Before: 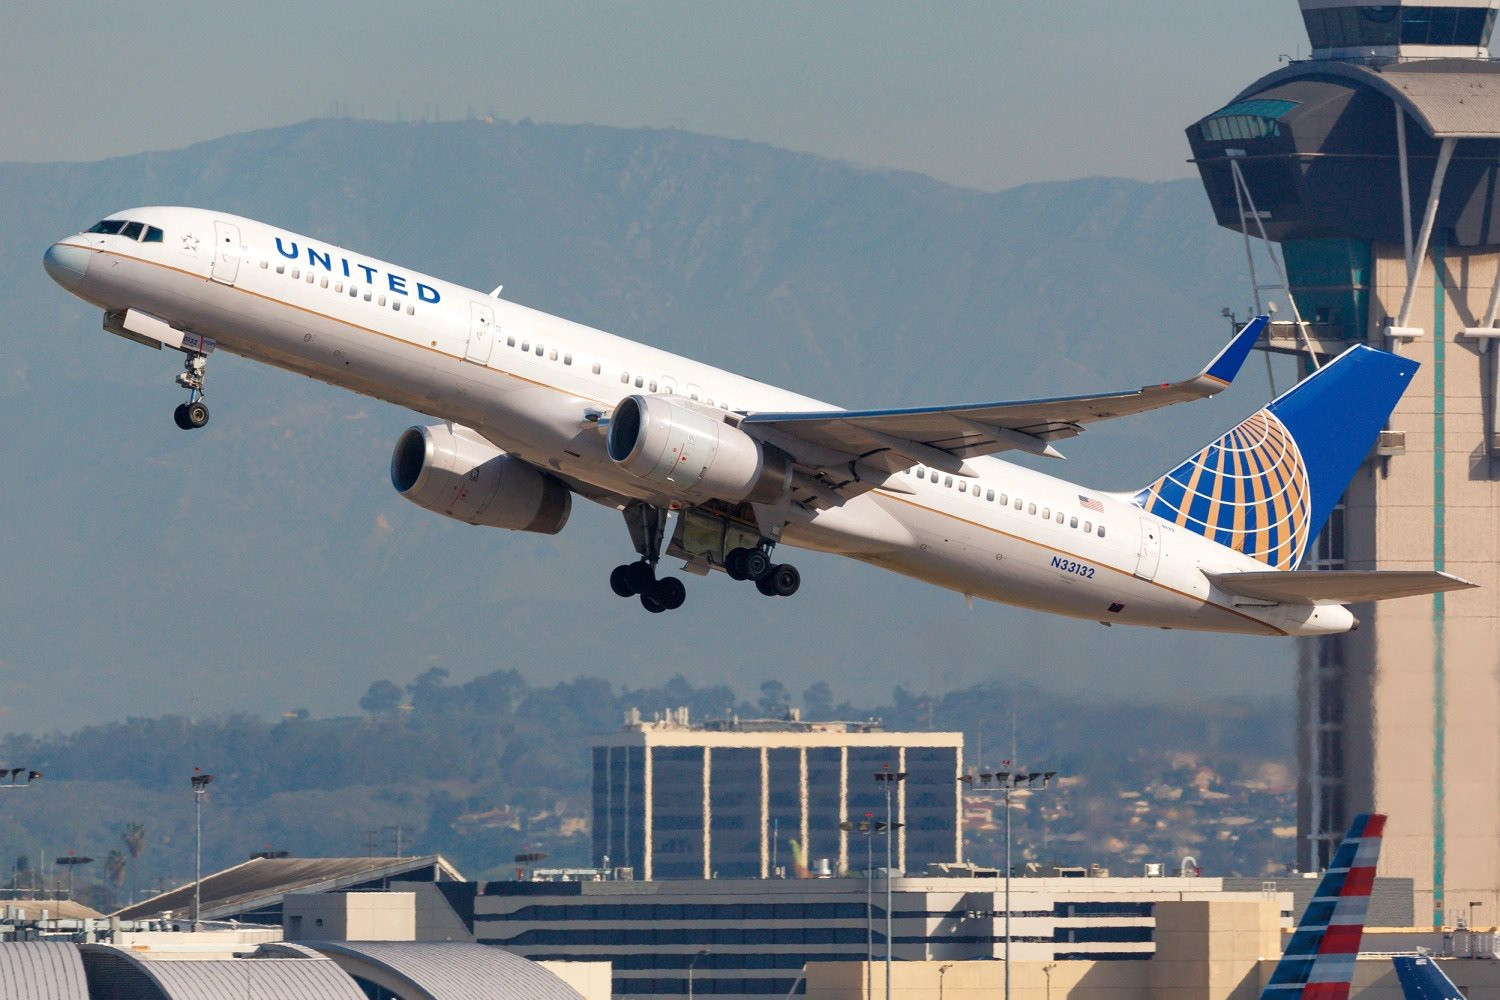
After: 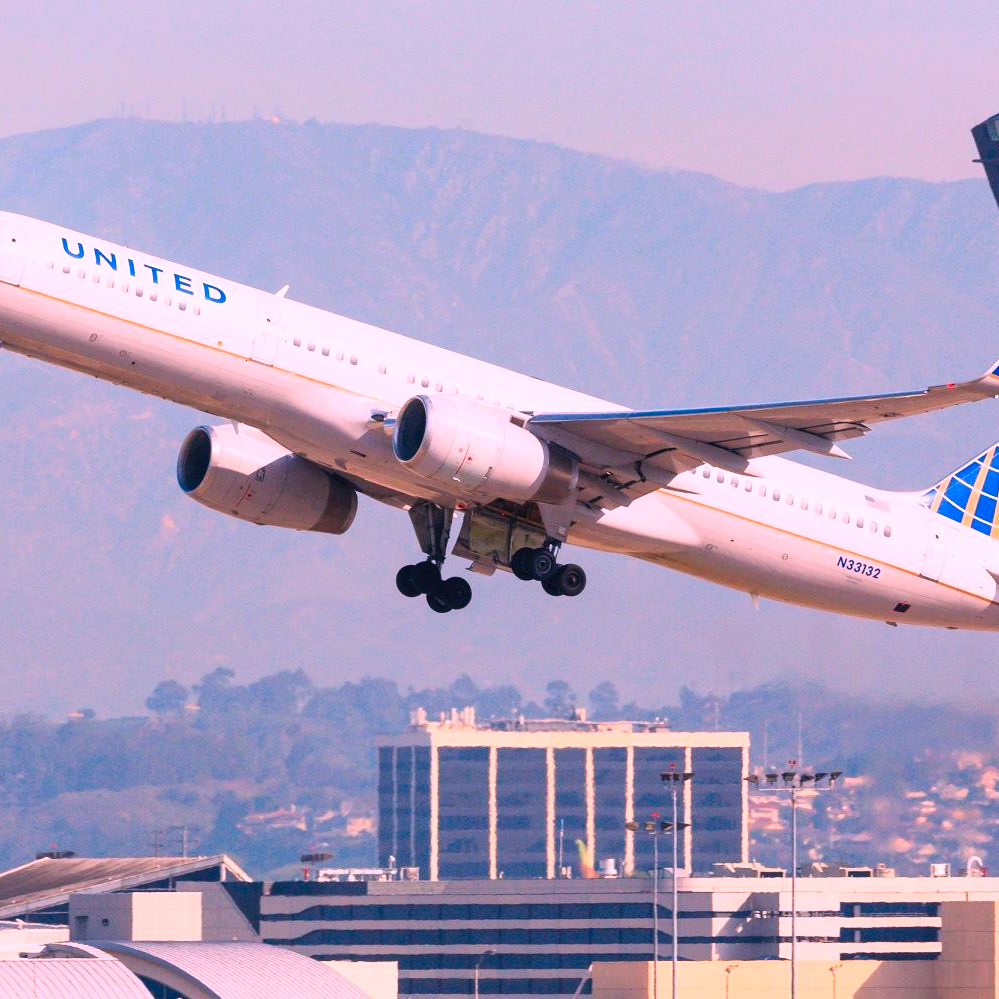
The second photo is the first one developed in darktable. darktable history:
crop and rotate: left 14.292%, right 19.041%
contrast brightness saturation: contrast 0.24, brightness 0.26, saturation 0.39
white balance: red 1.188, blue 1.11
